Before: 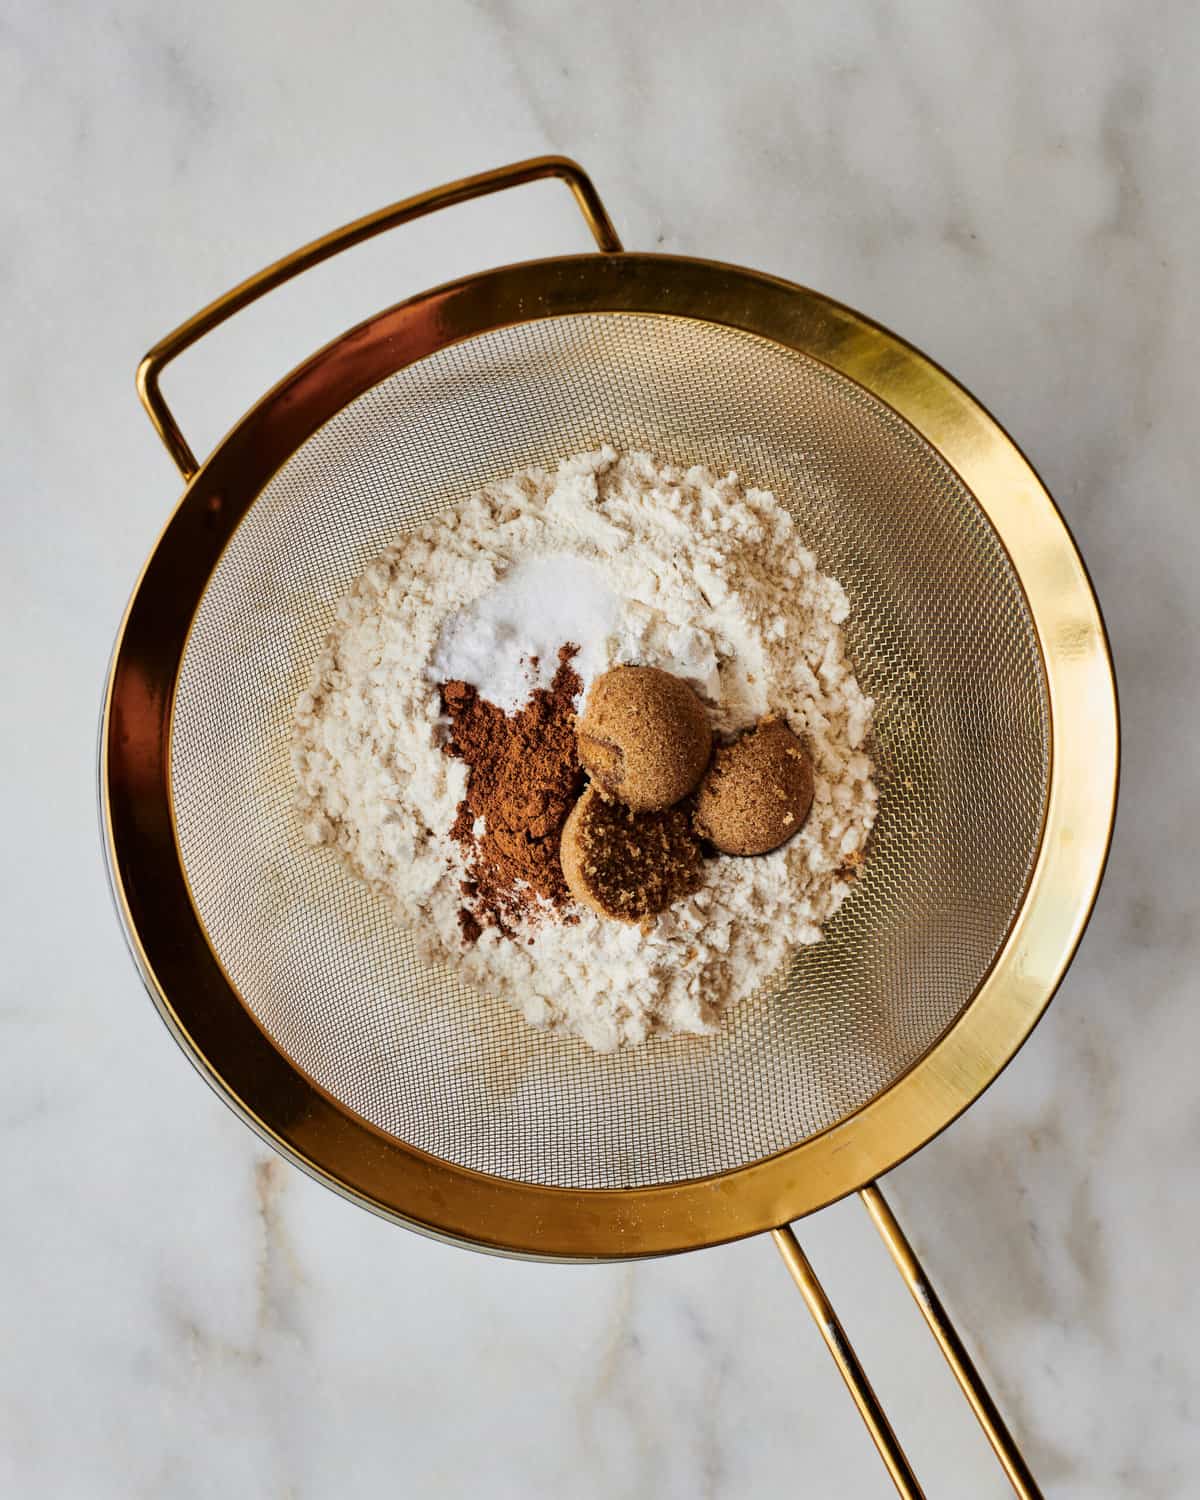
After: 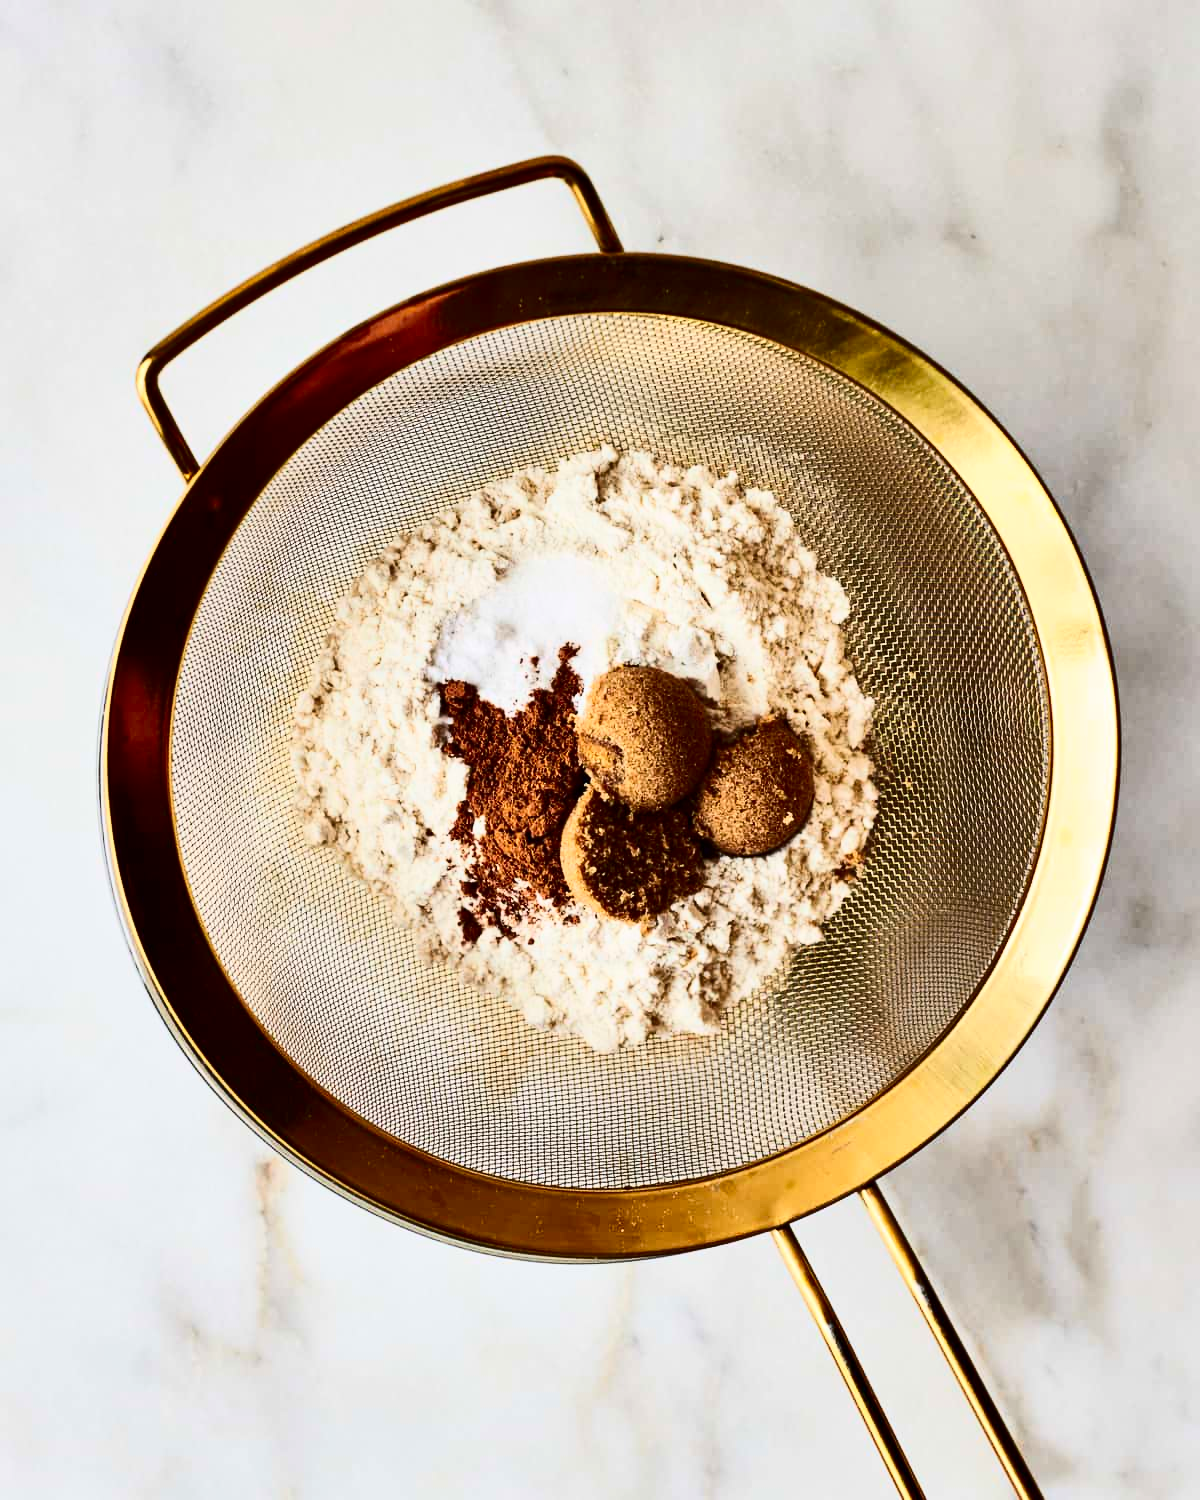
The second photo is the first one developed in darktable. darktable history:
contrast brightness saturation: contrast 0.405, brightness 0.048, saturation 0.246
